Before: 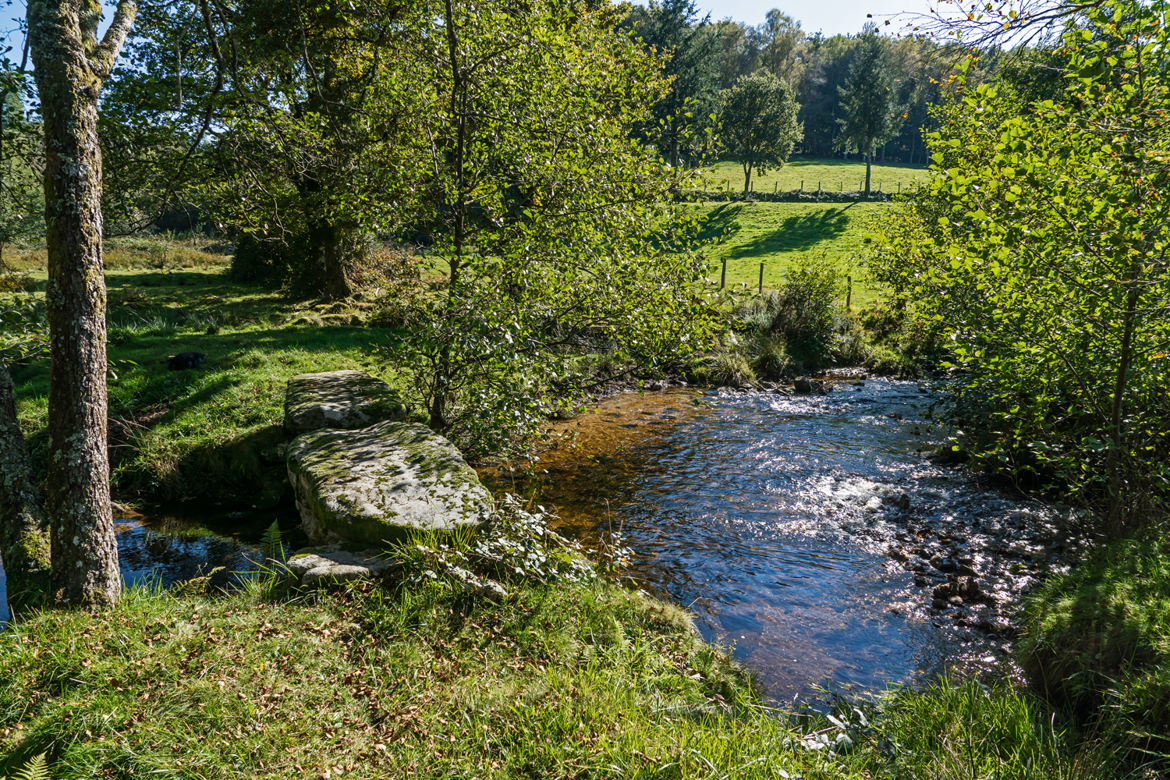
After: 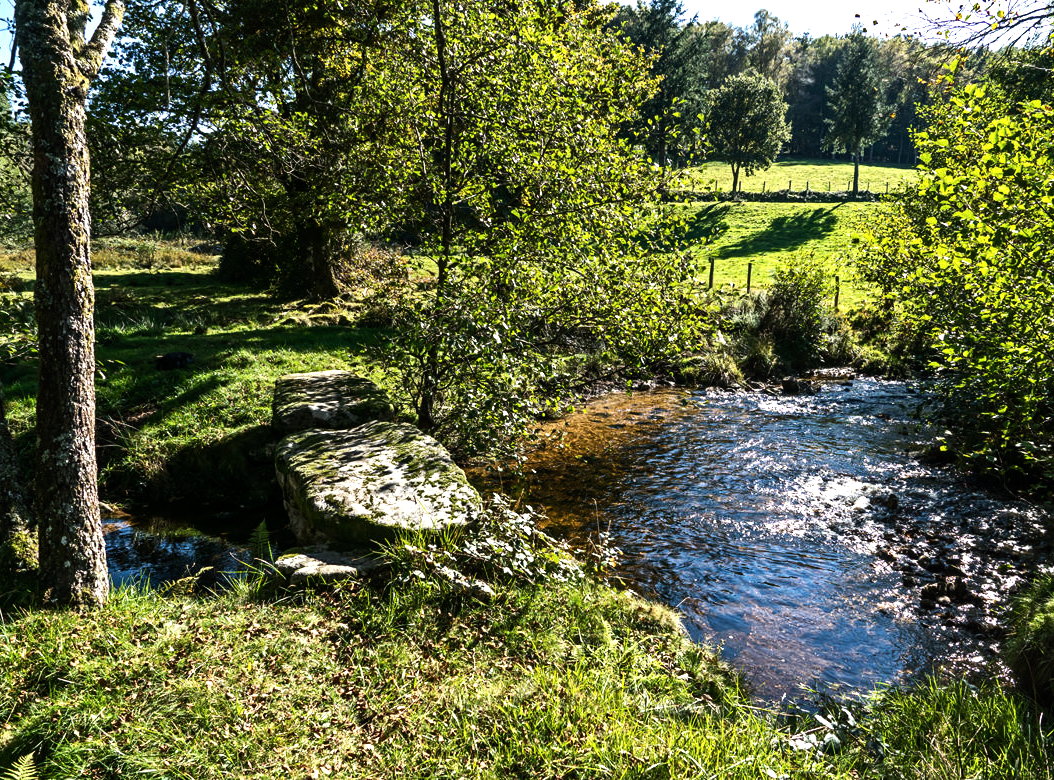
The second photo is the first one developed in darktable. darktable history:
tone equalizer: -8 EV -1.08 EV, -7 EV -1.01 EV, -6 EV -0.867 EV, -5 EV -0.578 EV, -3 EV 0.578 EV, -2 EV 0.867 EV, -1 EV 1.01 EV, +0 EV 1.08 EV, edges refinement/feathering 500, mask exposure compensation -1.57 EV, preserve details no
crop and rotate: left 1.088%, right 8.807%
white balance: red 1.009, blue 0.985
